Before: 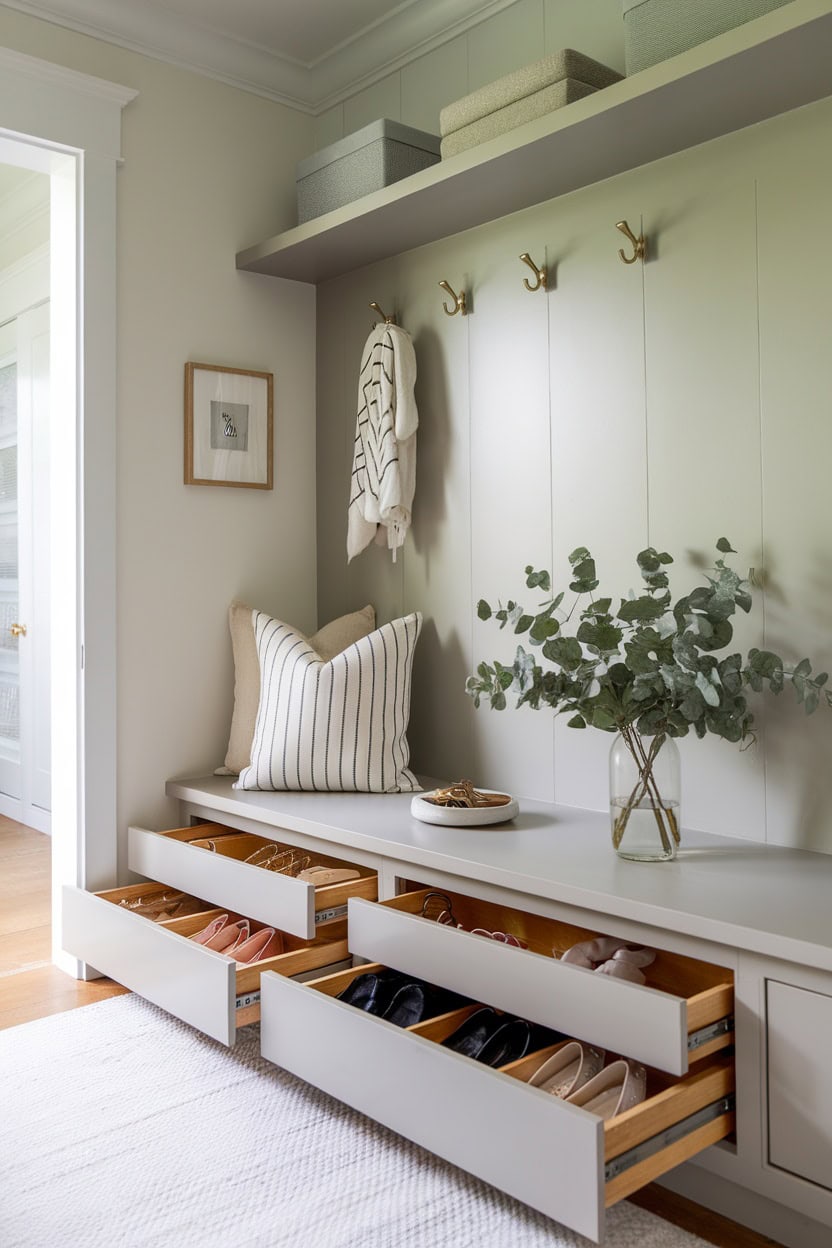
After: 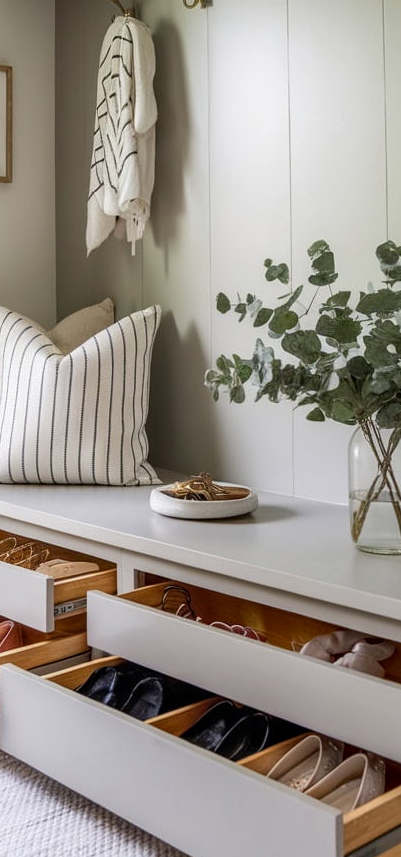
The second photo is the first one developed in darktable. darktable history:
local contrast: on, module defaults
crop: left 31.379%, top 24.658%, right 20.326%, bottom 6.628%
